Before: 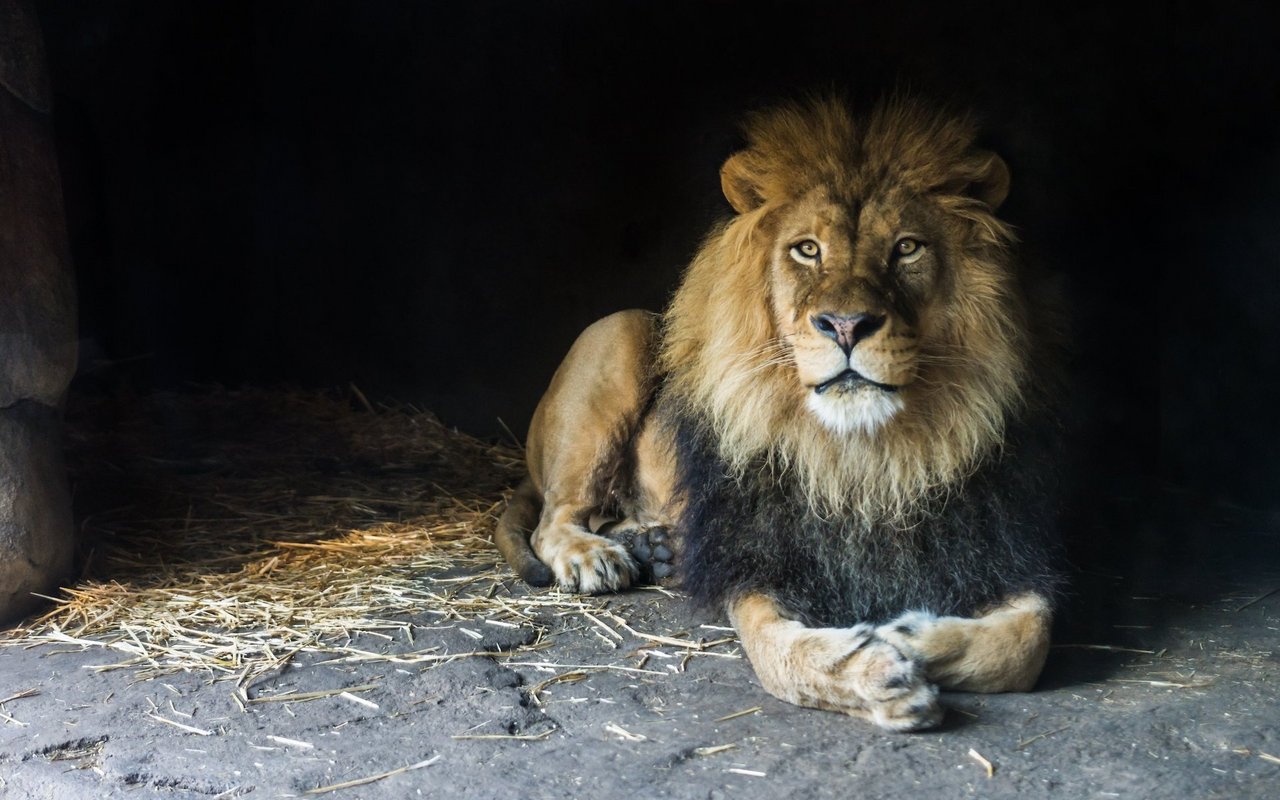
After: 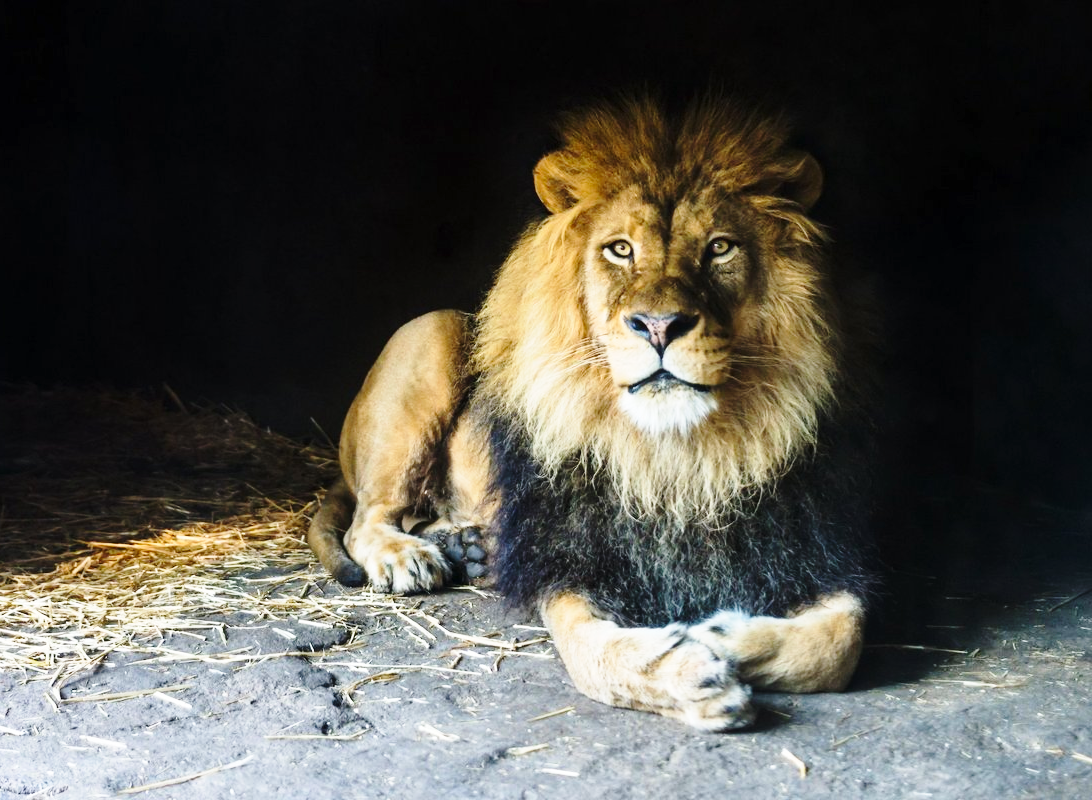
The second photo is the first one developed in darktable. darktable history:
base curve: curves: ch0 [(0, 0) (0.028, 0.03) (0.121, 0.232) (0.46, 0.748) (0.859, 0.968) (1, 1)], preserve colors none
contrast brightness saturation: contrast 0.097, brightness 0.032, saturation 0.087
crop and rotate: left 14.678%
